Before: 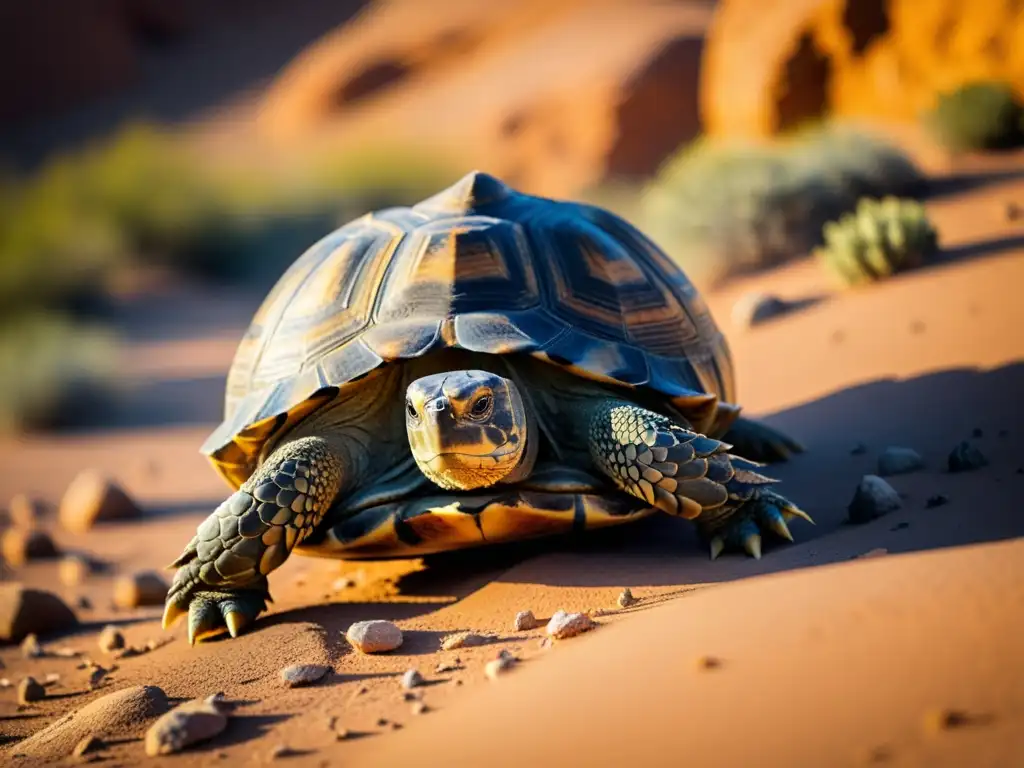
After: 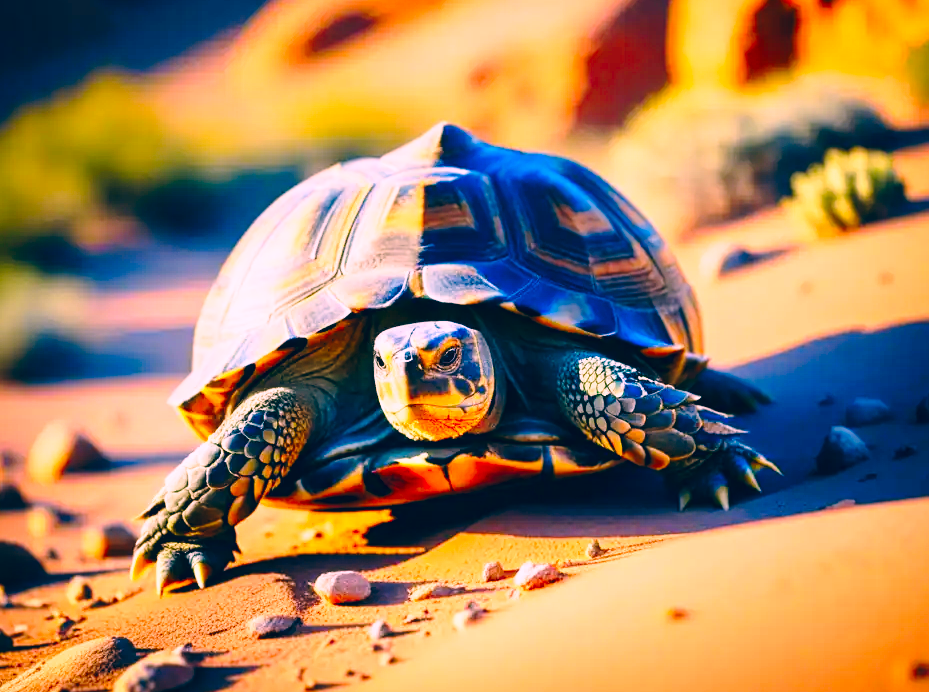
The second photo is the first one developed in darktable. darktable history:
crop: left 3.173%, top 6.494%, right 6.01%, bottom 3.275%
local contrast: highlights 106%, shadows 98%, detail 120%, midtone range 0.2
color correction: highlights a* 16.45, highlights b* 0.256, shadows a* -14.65, shadows b* -14.78, saturation 1.52
base curve: curves: ch0 [(0, 0) (0.028, 0.03) (0.121, 0.232) (0.46, 0.748) (0.859, 0.968) (1, 1)], preserve colors none
